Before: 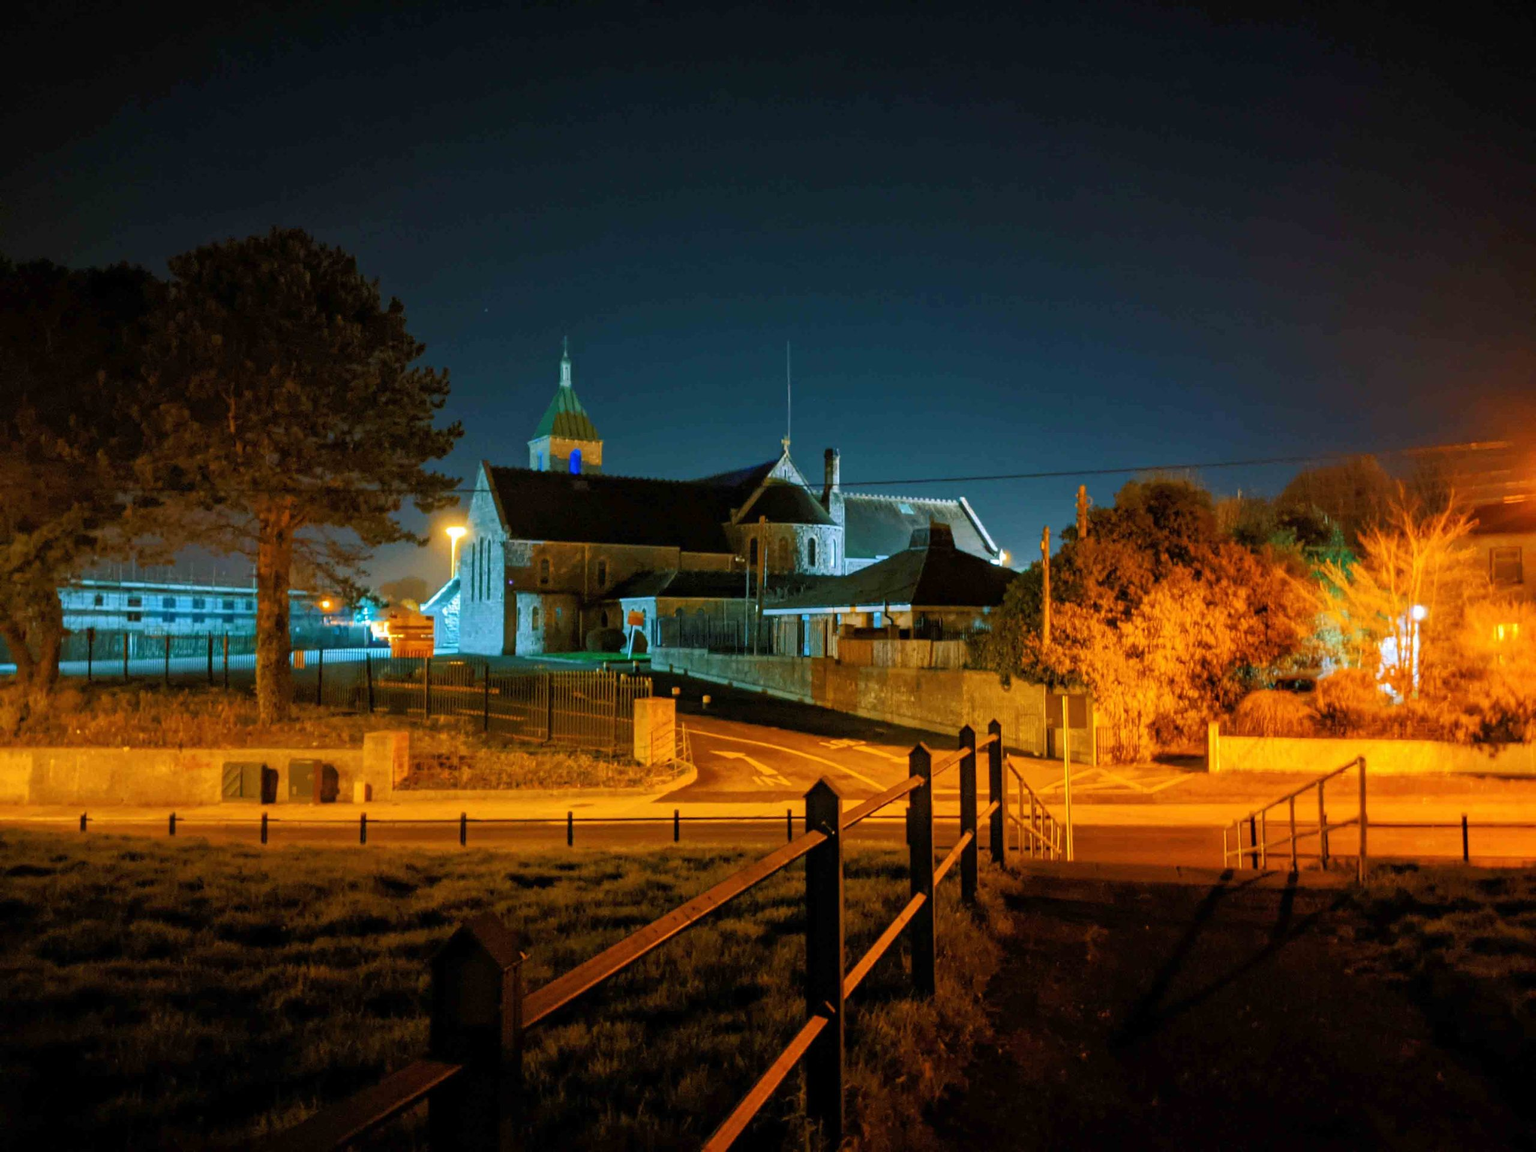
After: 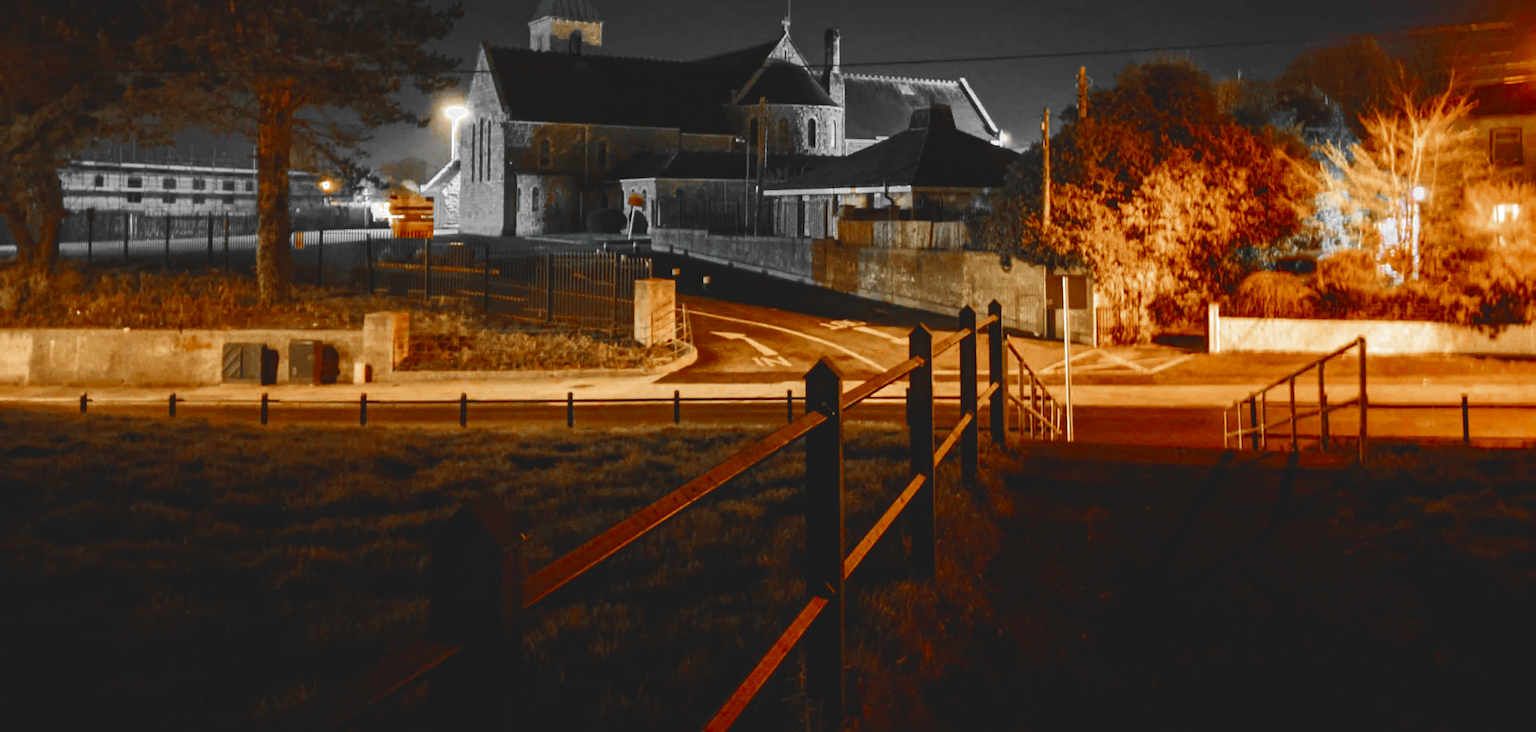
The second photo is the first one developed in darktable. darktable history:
crop and rotate: top 36.435%
color zones: curves: ch0 [(0, 0.497) (0.096, 0.361) (0.221, 0.538) (0.429, 0.5) (0.571, 0.5) (0.714, 0.5) (0.857, 0.5) (1, 0.497)]; ch1 [(0, 0.5) (0.143, 0.5) (0.257, -0.002) (0.429, 0.04) (0.571, -0.001) (0.714, -0.015) (0.857, 0.024) (1, 0.5)]
velvia: strength 32%, mid-tones bias 0.2
contrast brightness saturation: contrast 0.28
exposure: black level correction -0.036, exposure -0.497 EV, compensate highlight preservation false
white balance: emerald 1
